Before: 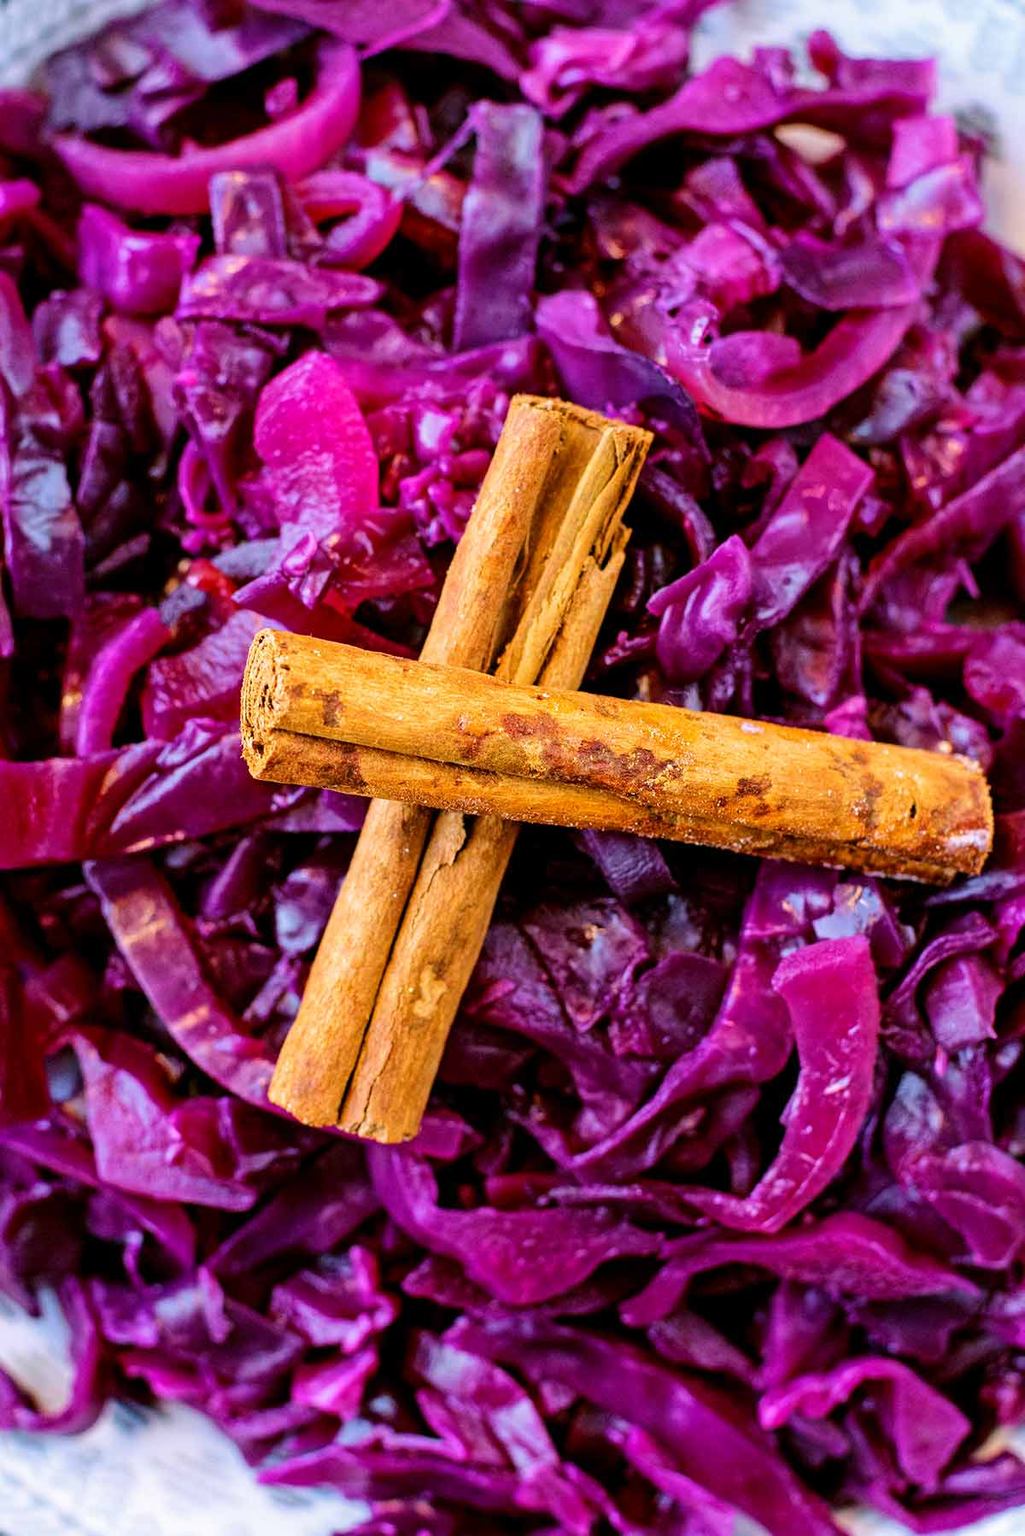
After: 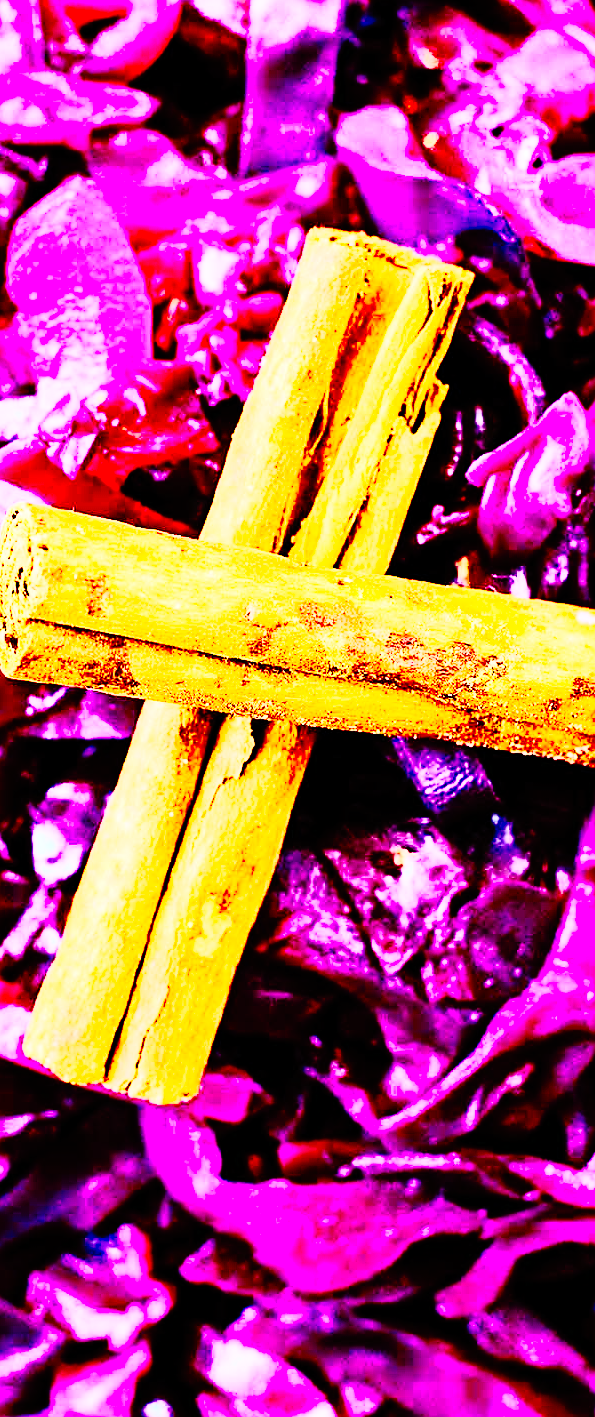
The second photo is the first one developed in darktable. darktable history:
color balance rgb: shadows lift › luminance -21.879%, shadows lift › chroma 9.255%, shadows lift › hue 283.04°, perceptual saturation grading › global saturation -0.374%
crop and rotate: angle 0.011°, left 24.274%, top 13.037%, right 26.046%, bottom 8.096%
contrast brightness saturation: contrast 0.638, brightness 0.332, saturation 0.15
sharpen: on, module defaults
color zones: curves: ch1 [(0.25, 0.61) (0.75, 0.248)]
exposure: black level correction 0.001, exposure 0.498 EV, compensate exposure bias true, compensate highlight preservation false
base curve: curves: ch0 [(0, 0) (0.036, 0.01) (0.123, 0.254) (0.258, 0.504) (0.507, 0.748) (1, 1)], preserve colors none
